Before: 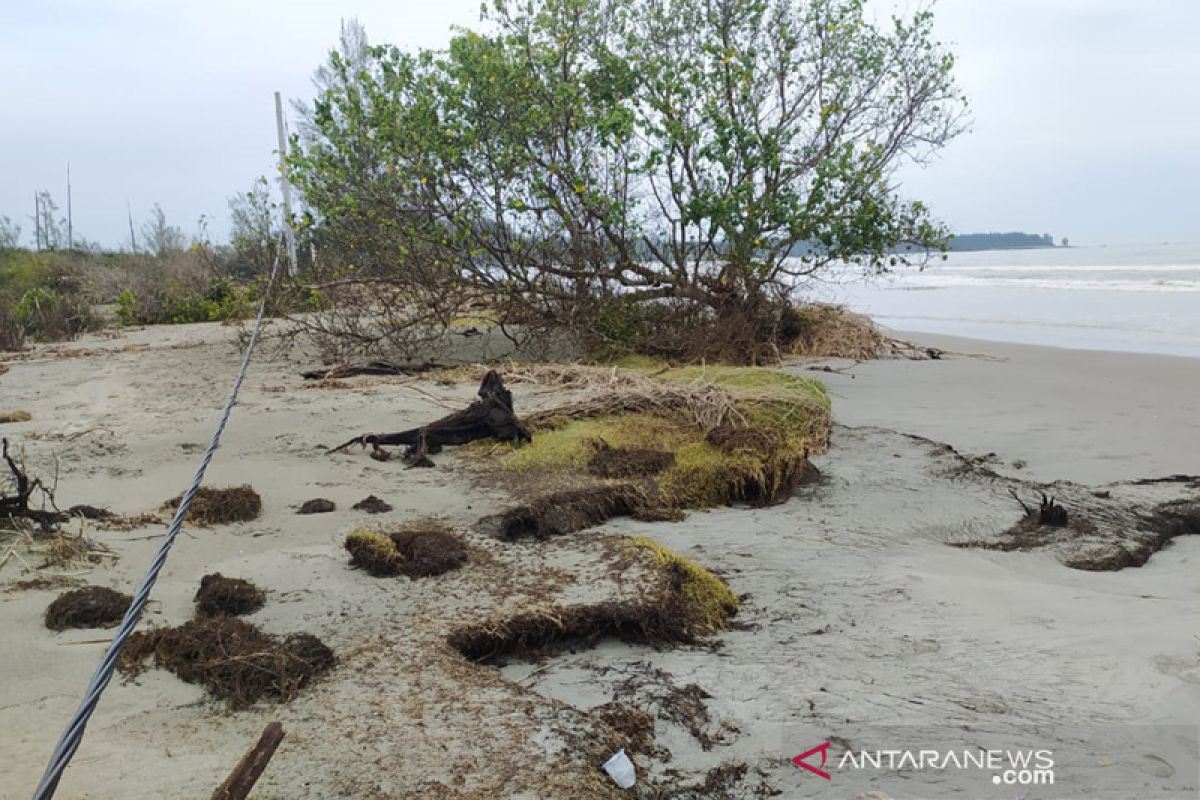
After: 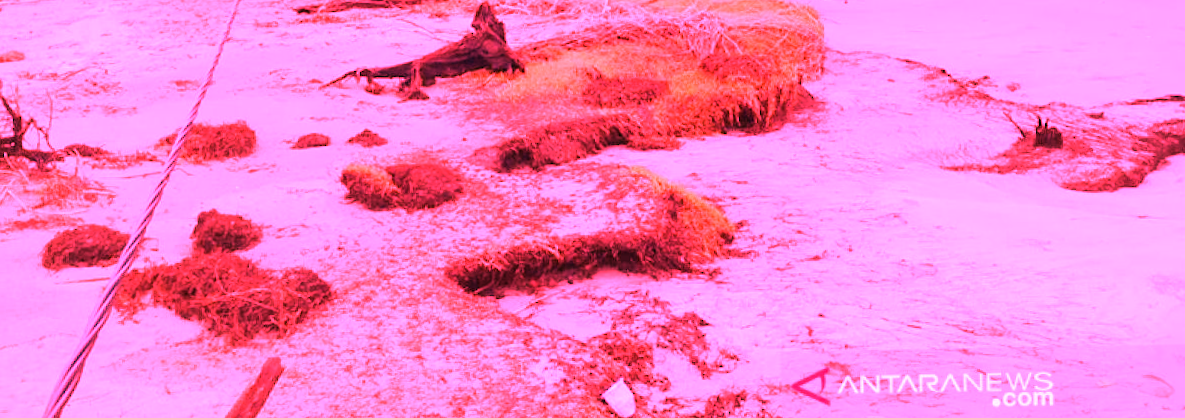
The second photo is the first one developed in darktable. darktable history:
white balance: red 4.26, blue 1.802
crop and rotate: top 46.237%
rotate and perspective: rotation -1°, crop left 0.011, crop right 0.989, crop top 0.025, crop bottom 0.975
